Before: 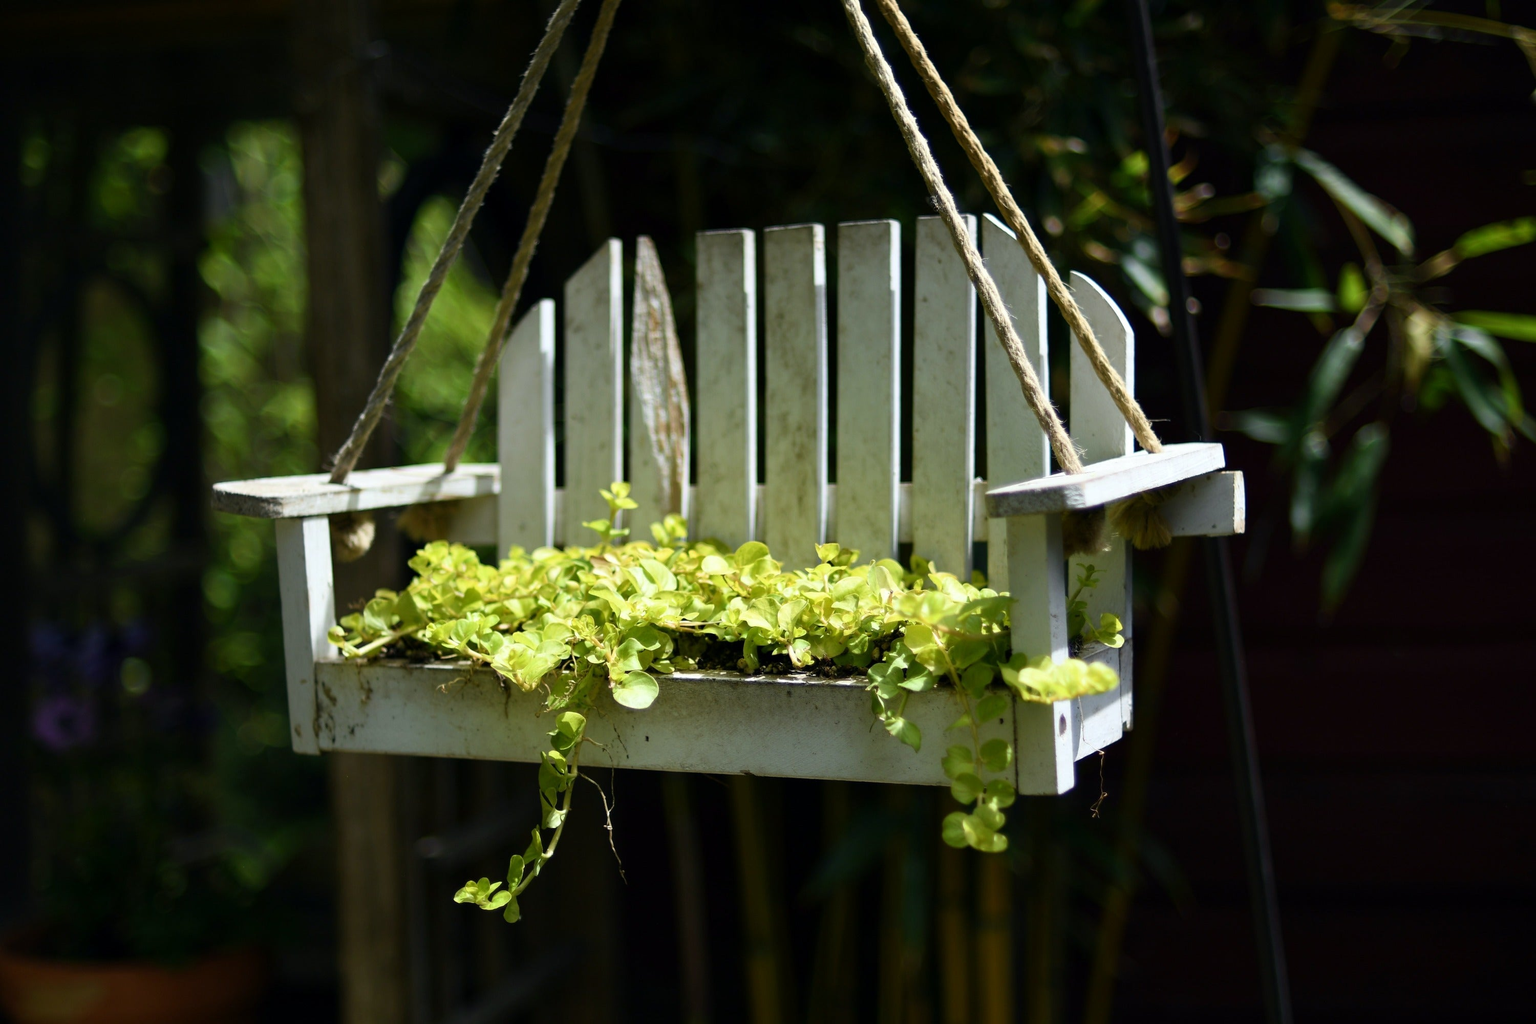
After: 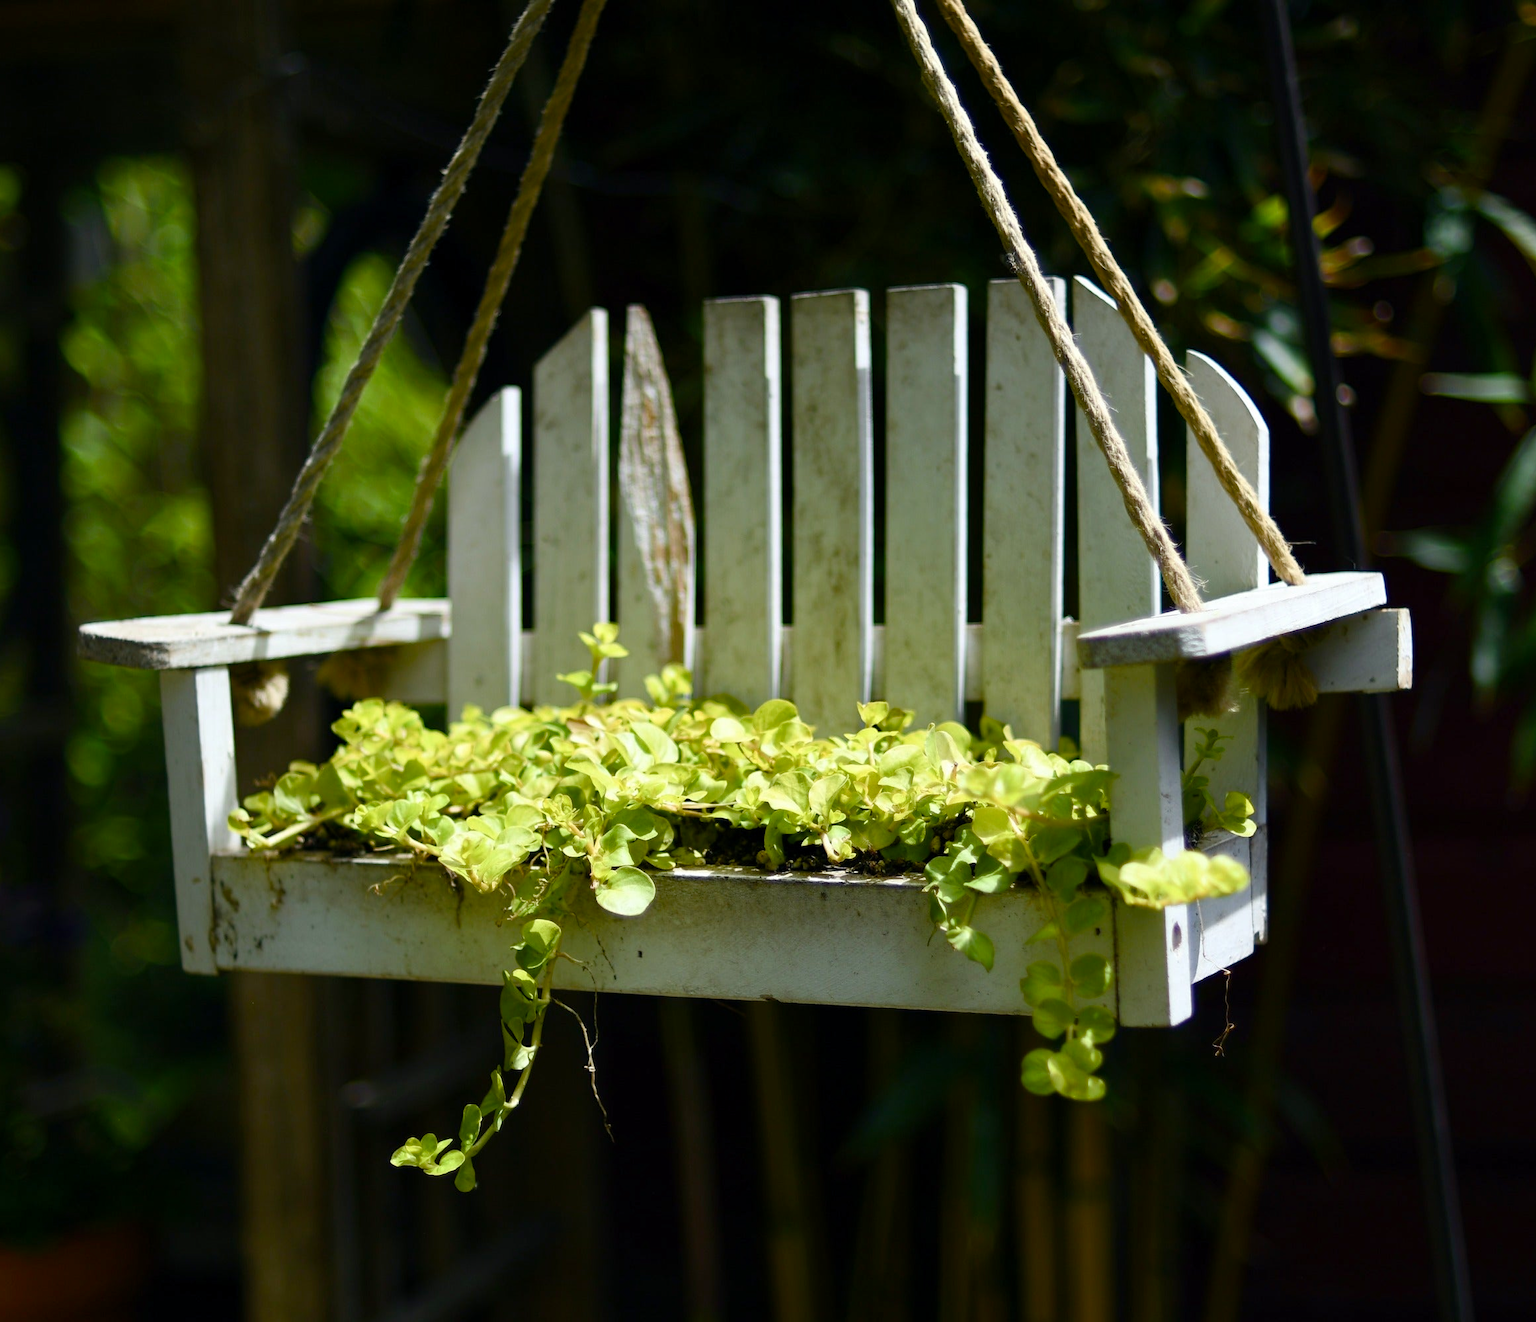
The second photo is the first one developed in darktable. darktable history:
color balance rgb: perceptual saturation grading › global saturation 20%, perceptual saturation grading › highlights -25%, perceptual saturation grading › shadows 25%
white balance: red 1, blue 1
crop: left 9.88%, right 12.664%
